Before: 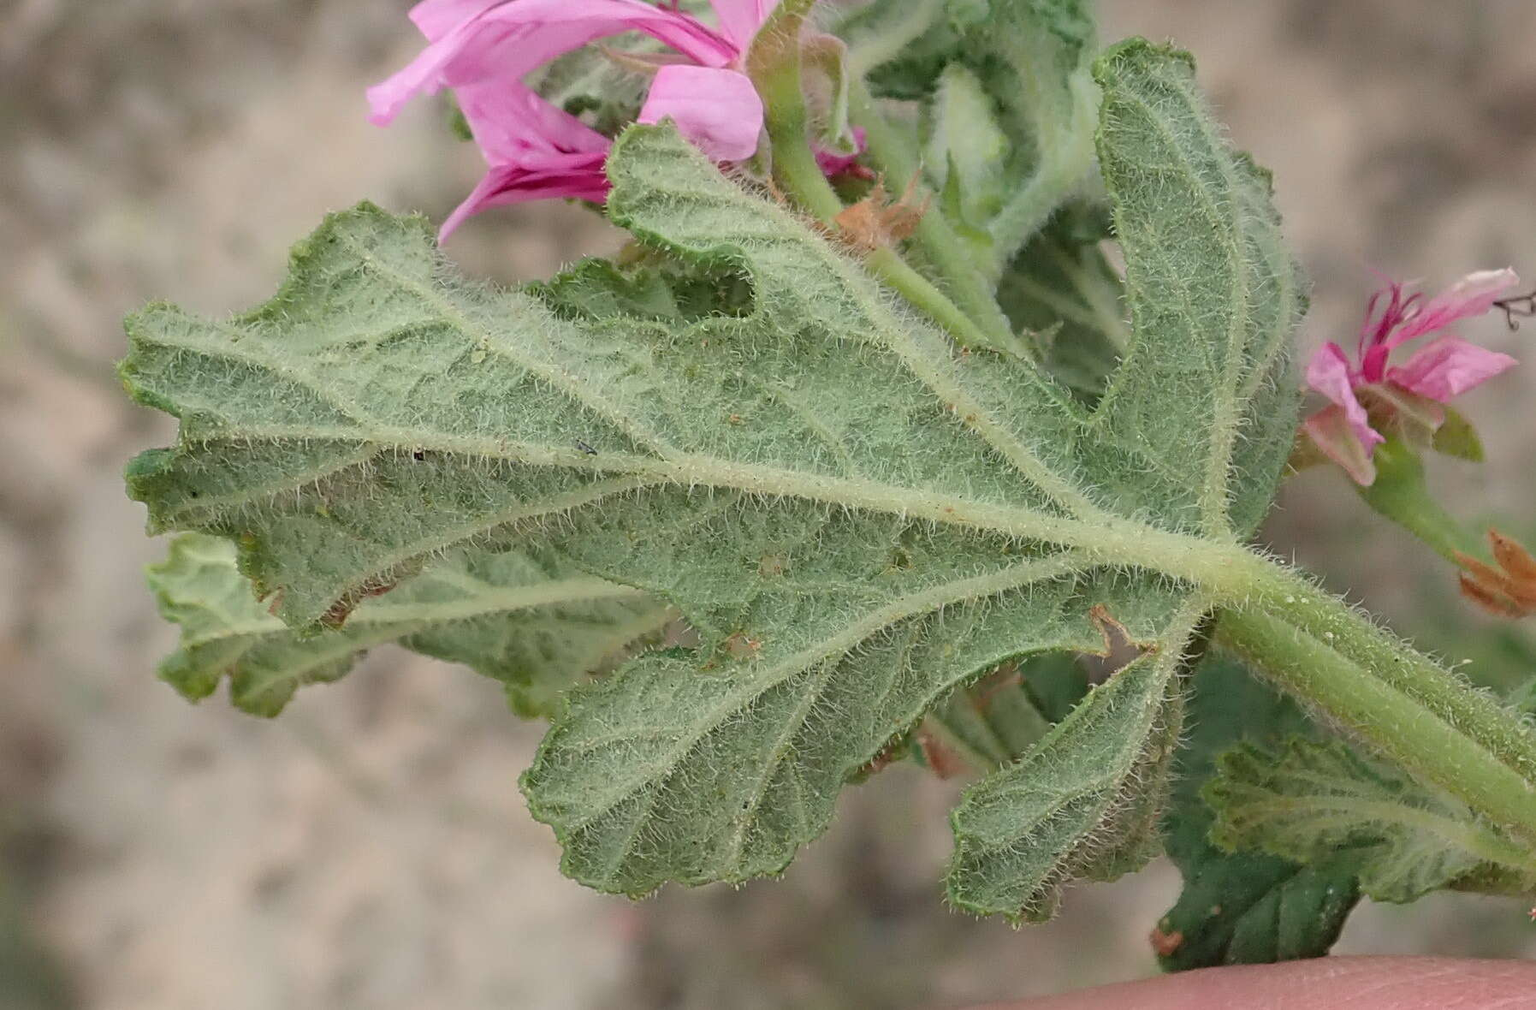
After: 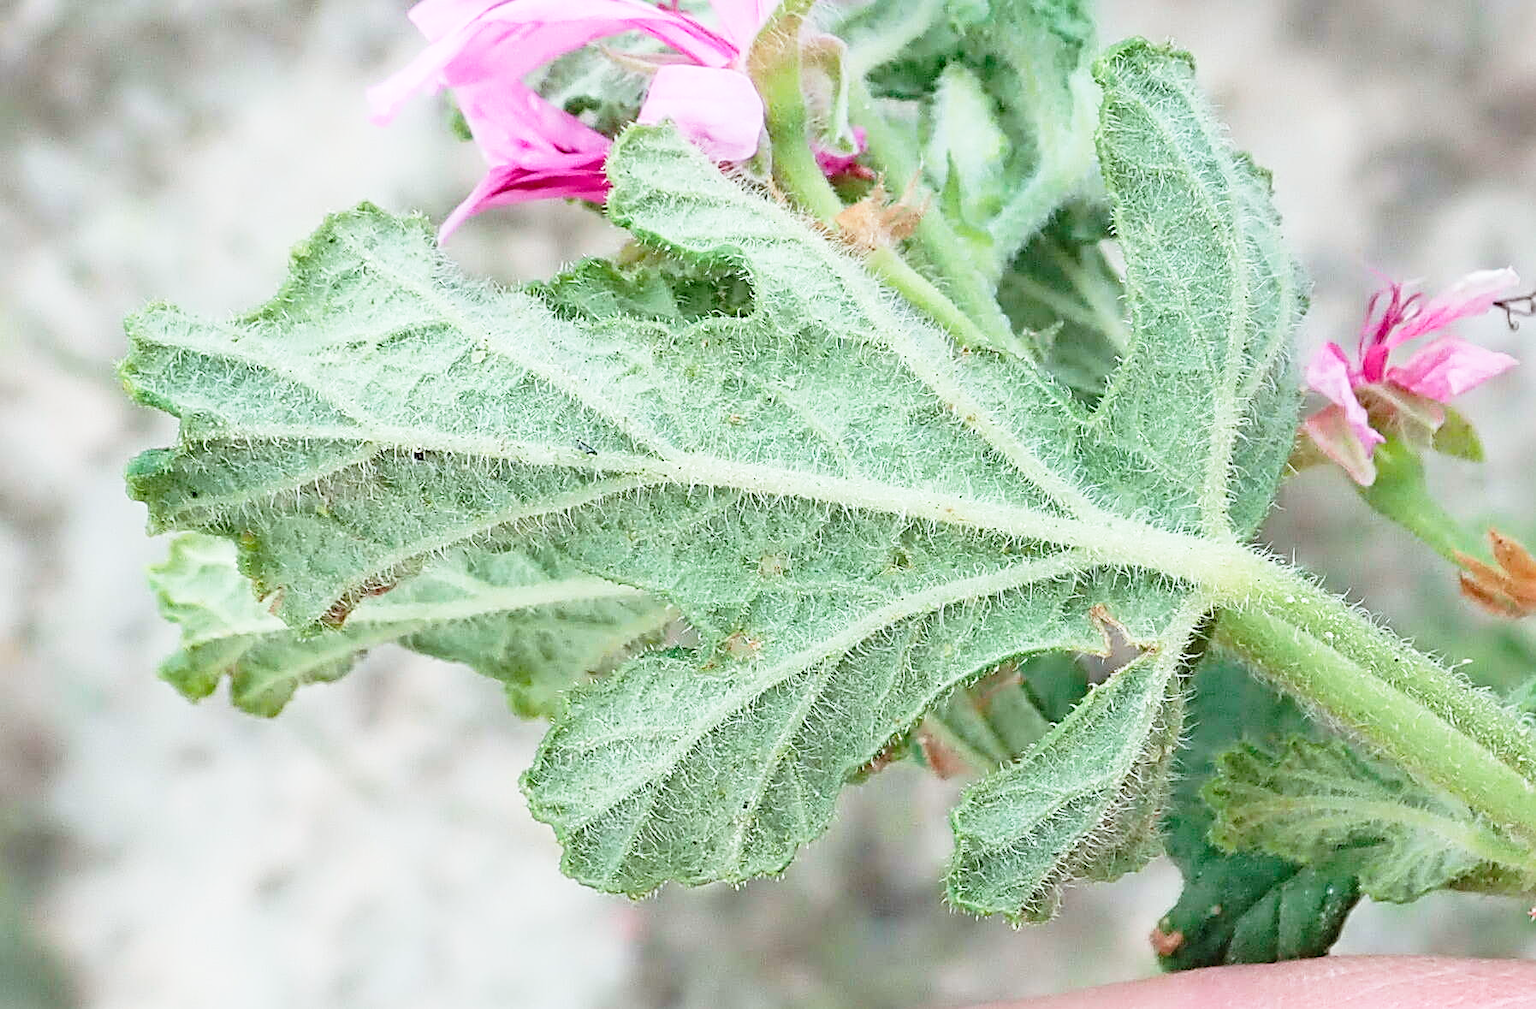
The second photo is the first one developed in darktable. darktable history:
color calibration: gray › normalize channels true, illuminant F (fluorescent), F source F9 (Cool White Deluxe 4150 K) – high CRI, x 0.374, y 0.373, temperature 4154.63 K, gamut compression 0.017
sharpen: on, module defaults
base curve: curves: ch0 [(0, 0) (0.012, 0.01) (0.073, 0.168) (0.31, 0.711) (0.645, 0.957) (1, 1)], preserve colors none
